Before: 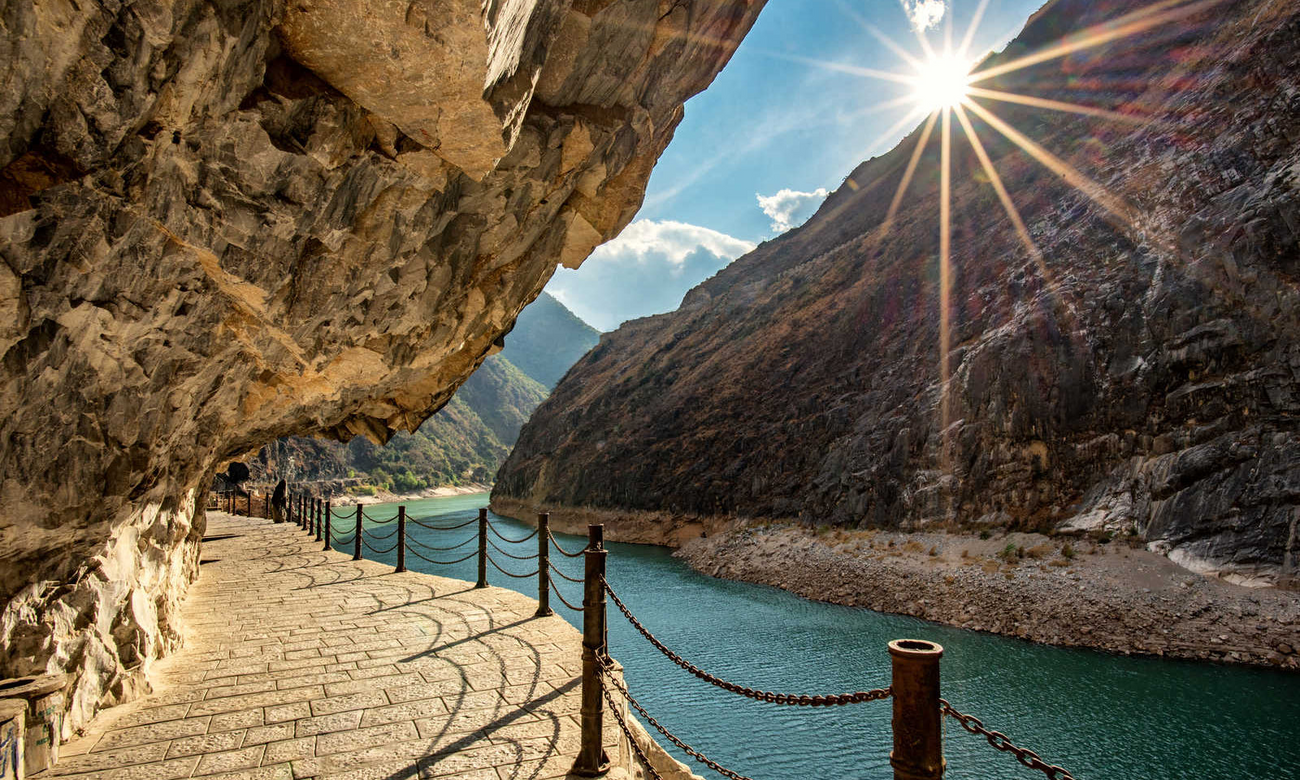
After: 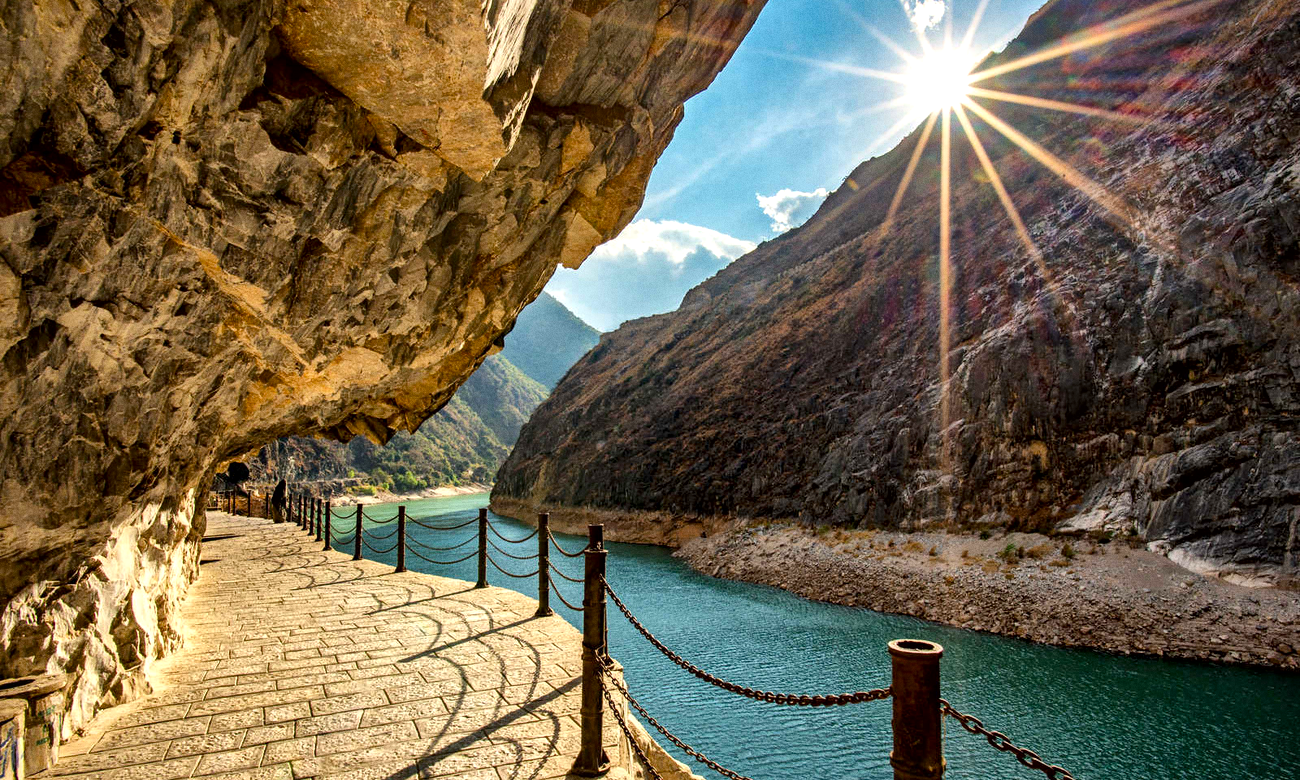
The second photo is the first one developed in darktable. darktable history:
local contrast: mode bilateral grid, contrast 20, coarseness 50, detail 144%, midtone range 0.2
grain: coarseness 7.08 ISO, strength 21.67%, mid-tones bias 59.58%
exposure: exposure 0.258 EV, compensate highlight preservation false
color balance rgb: linear chroma grading › shadows -8%, linear chroma grading › global chroma 10%, perceptual saturation grading › global saturation 2%, perceptual saturation grading › highlights -2%, perceptual saturation grading › mid-tones 4%, perceptual saturation grading › shadows 8%, perceptual brilliance grading › global brilliance 2%, perceptual brilliance grading › highlights -4%, global vibrance 16%, saturation formula JzAzBz (2021)
